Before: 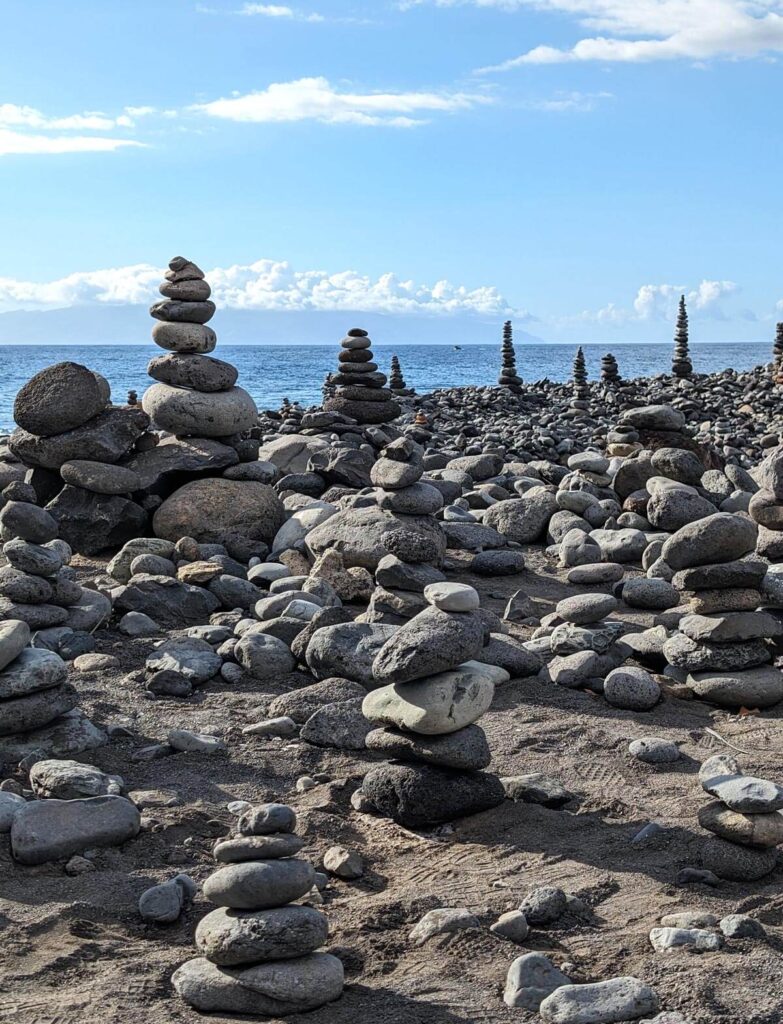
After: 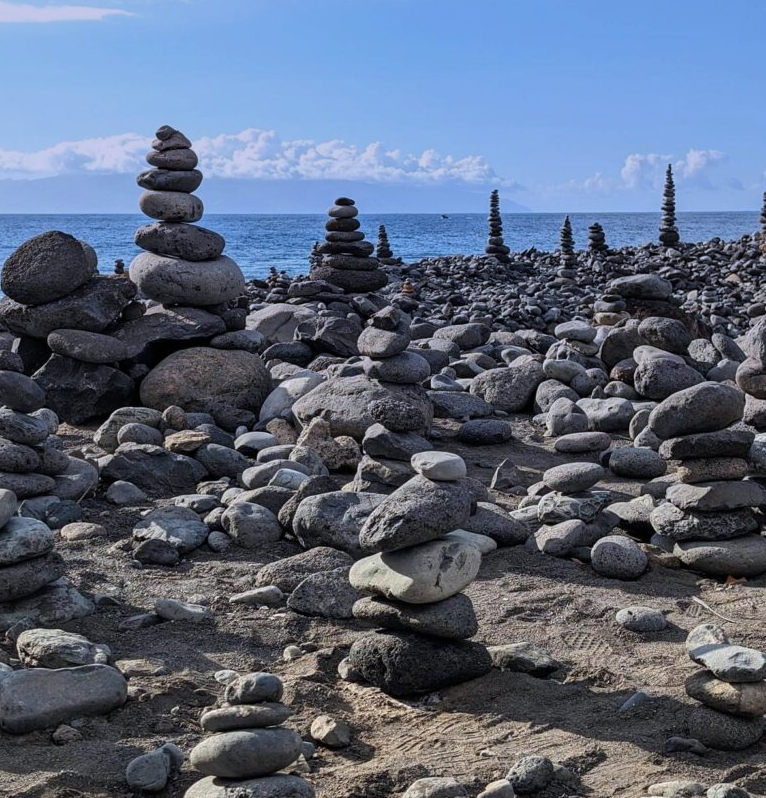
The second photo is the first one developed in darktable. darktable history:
crop and rotate: left 1.814%, top 12.818%, right 0.25%, bottom 9.225%
graduated density: hue 238.83°, saturation 50%
